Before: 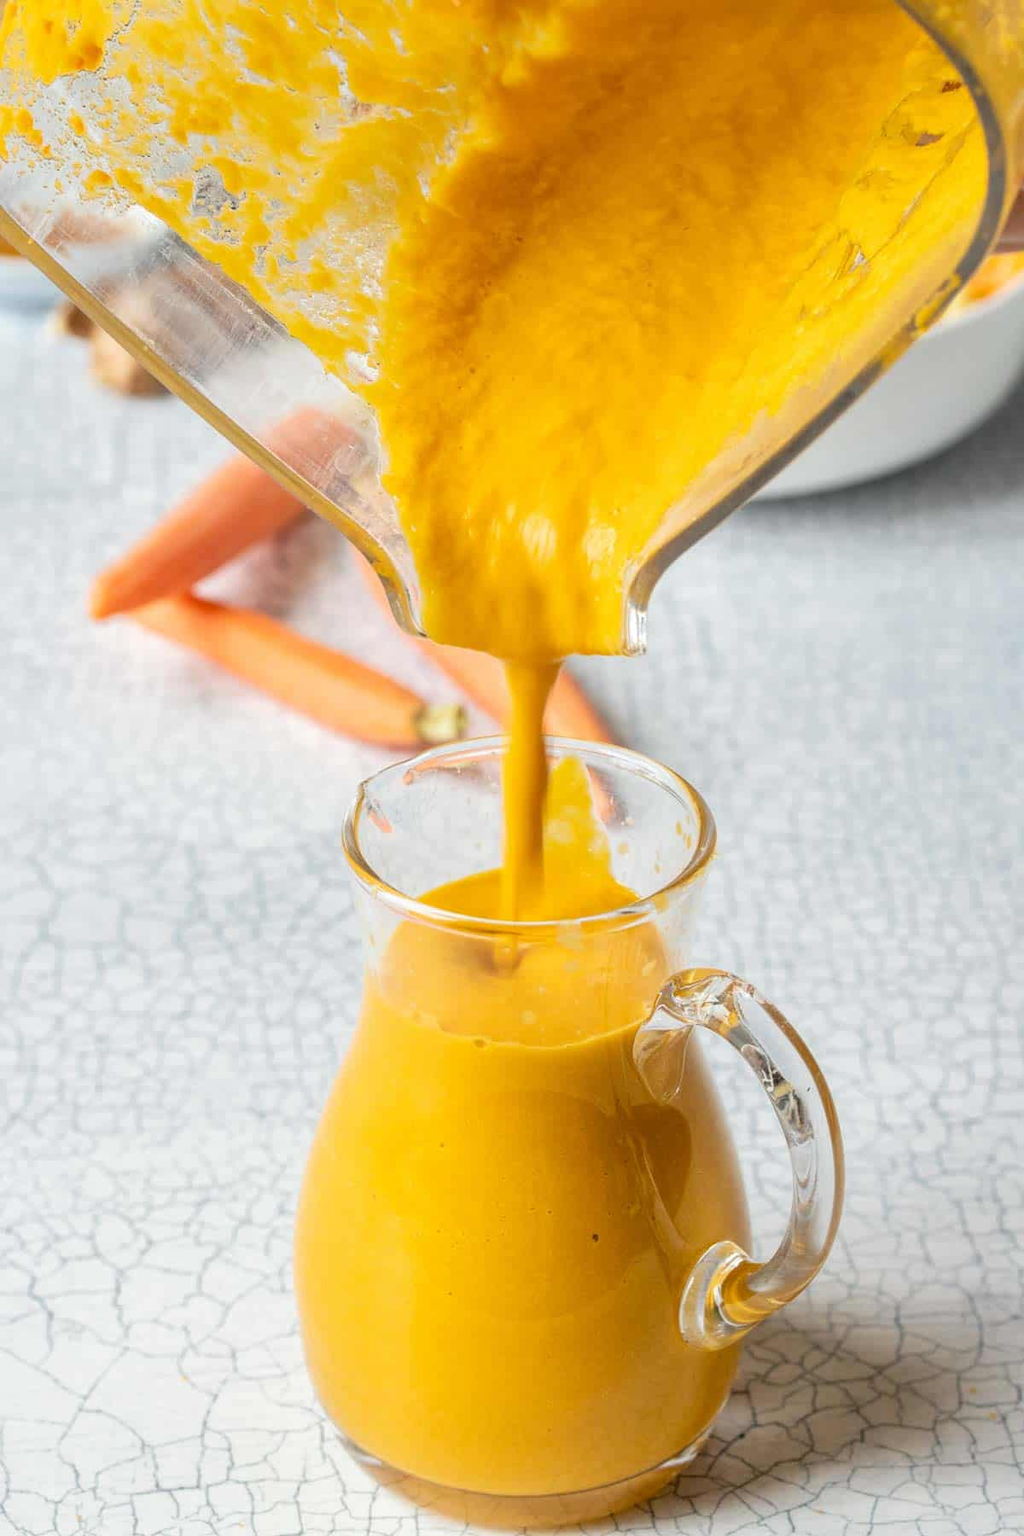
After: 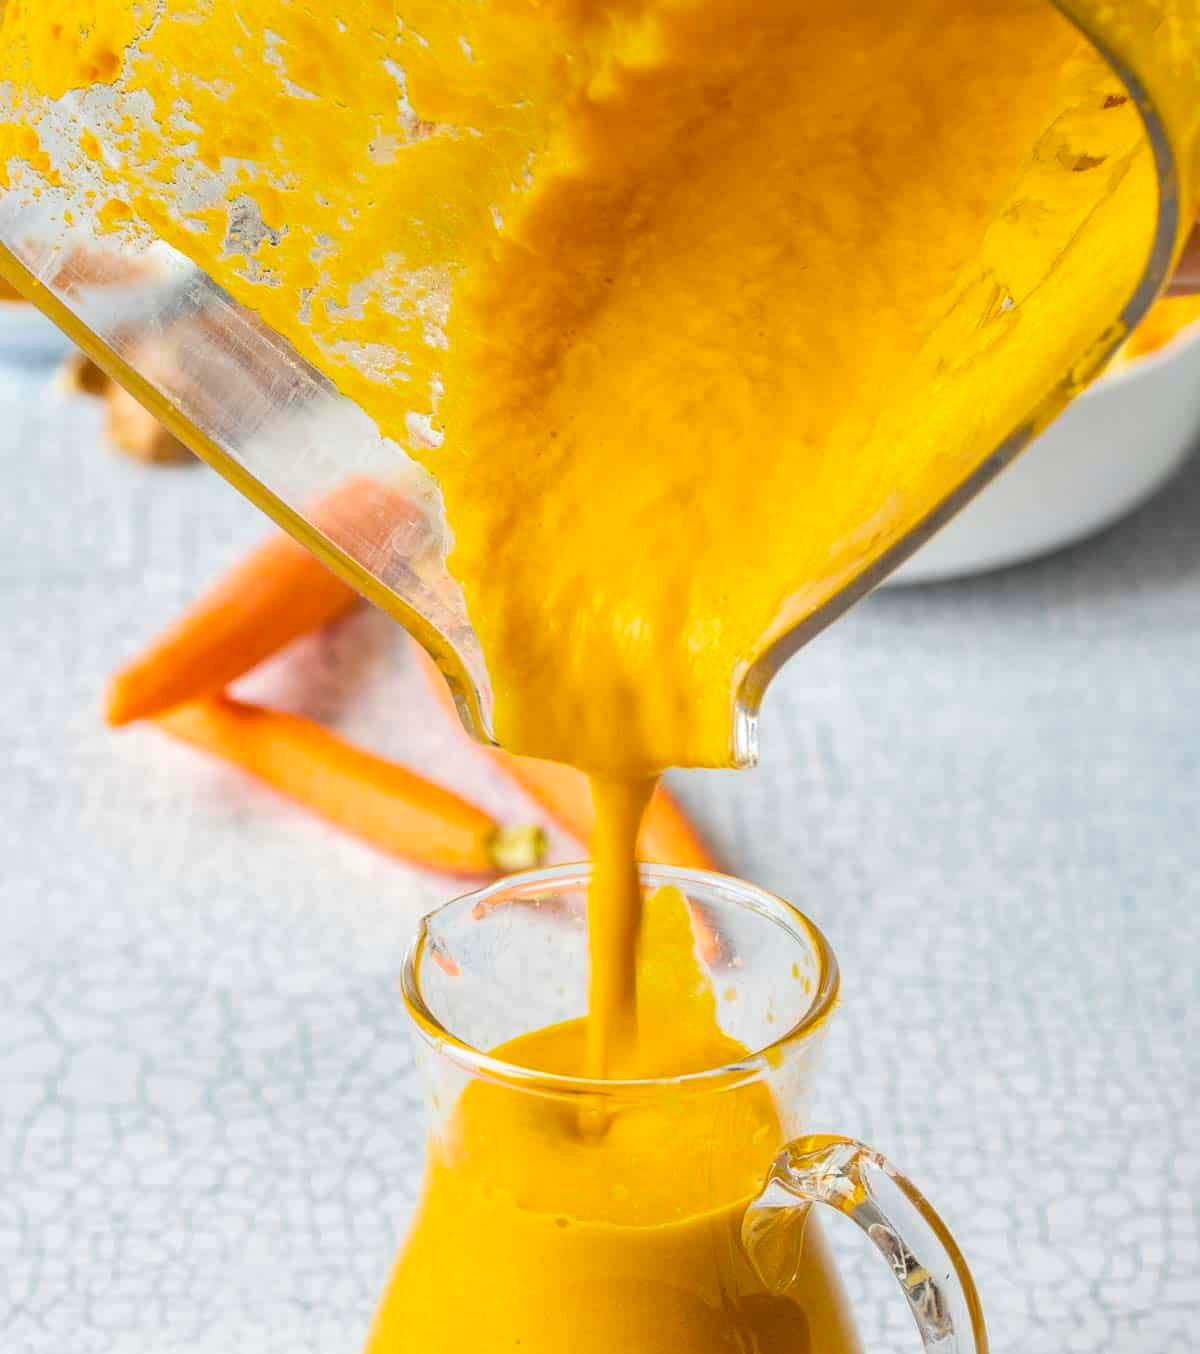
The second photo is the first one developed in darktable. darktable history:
crop: bottom 24.76%
color balance rgb: linear chroma grading › global chroma 9.071%, perceptual saturation grading › global saturation 25.631%, global vibrance 20%
